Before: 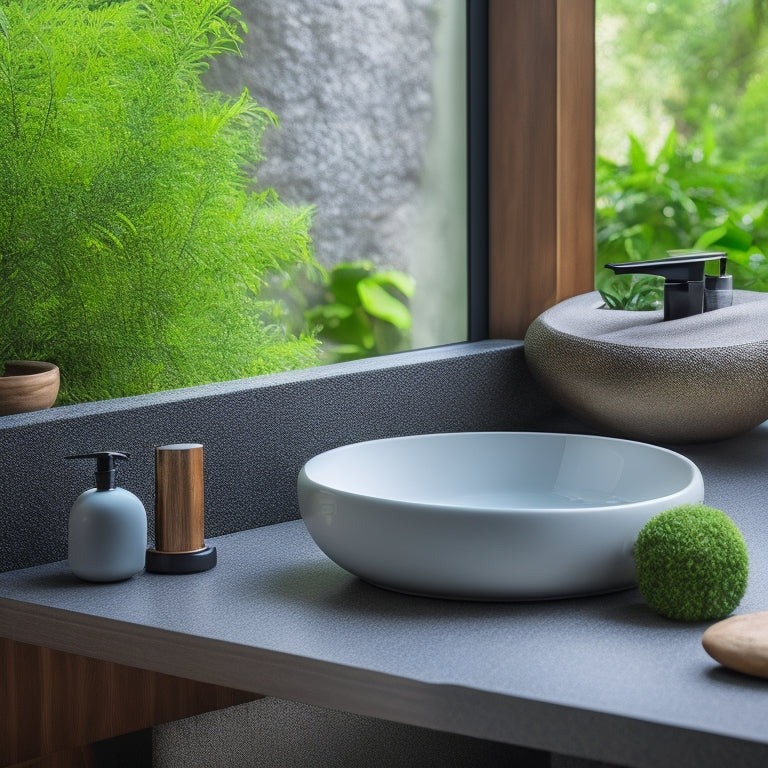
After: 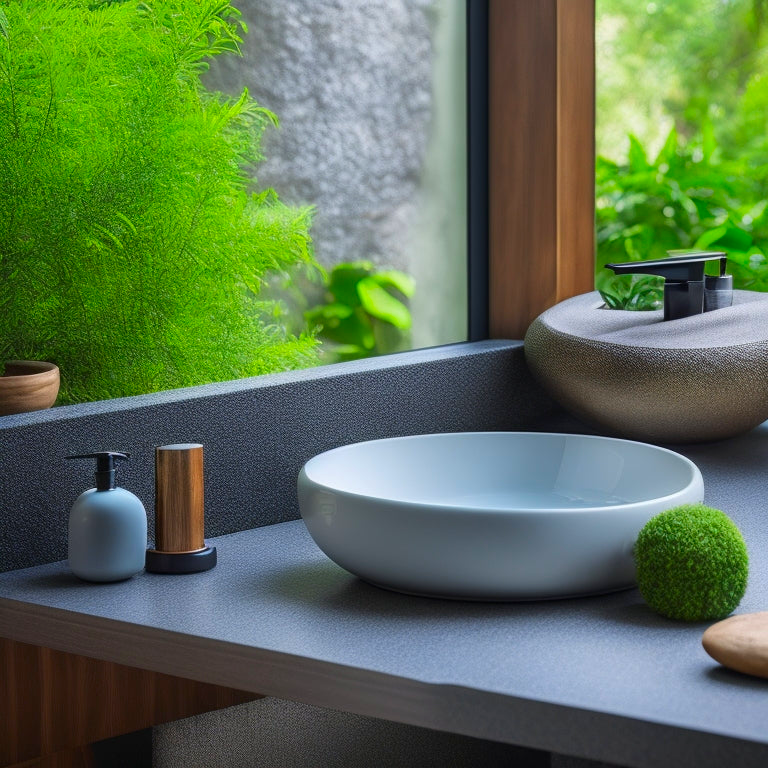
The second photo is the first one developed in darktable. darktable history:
contrast brightness saturation: brightness -0.02, saturation 0.35
